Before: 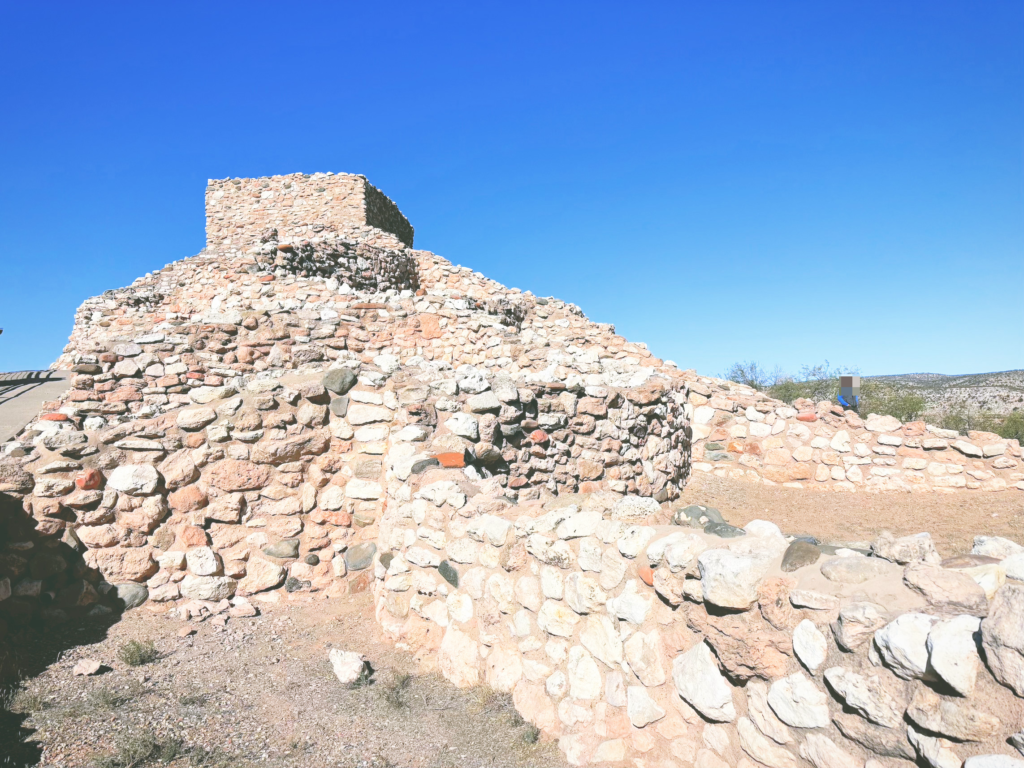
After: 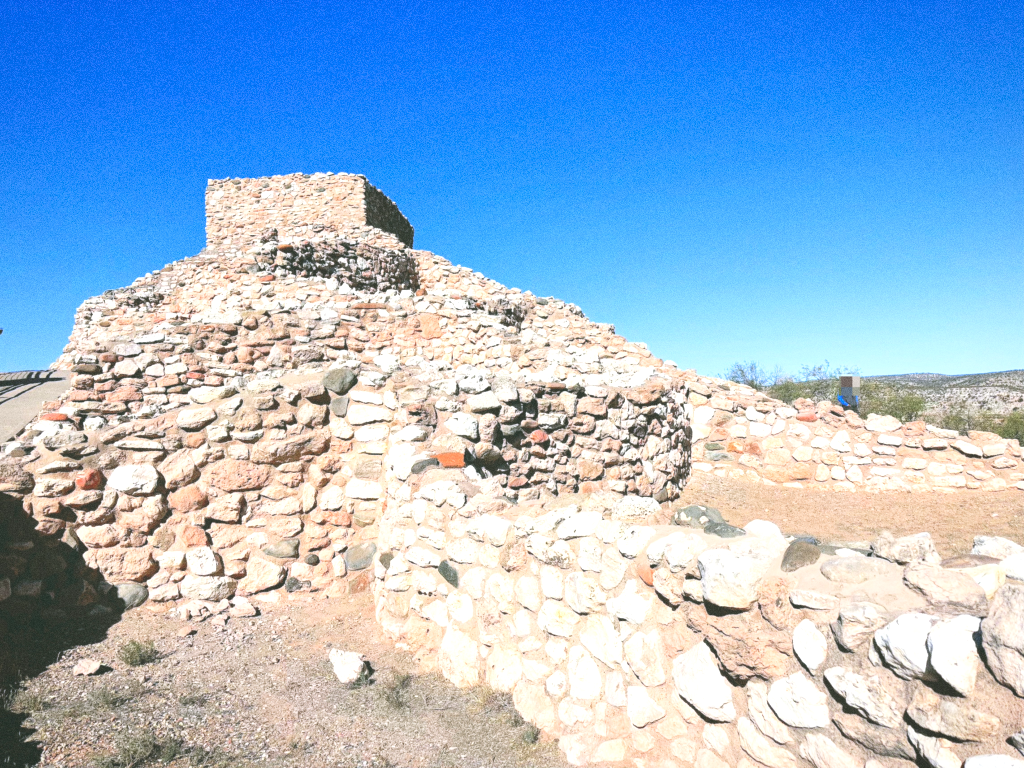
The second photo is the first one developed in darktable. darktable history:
grain: coarseness 0.09 ISO
color balance: contrast 10%
